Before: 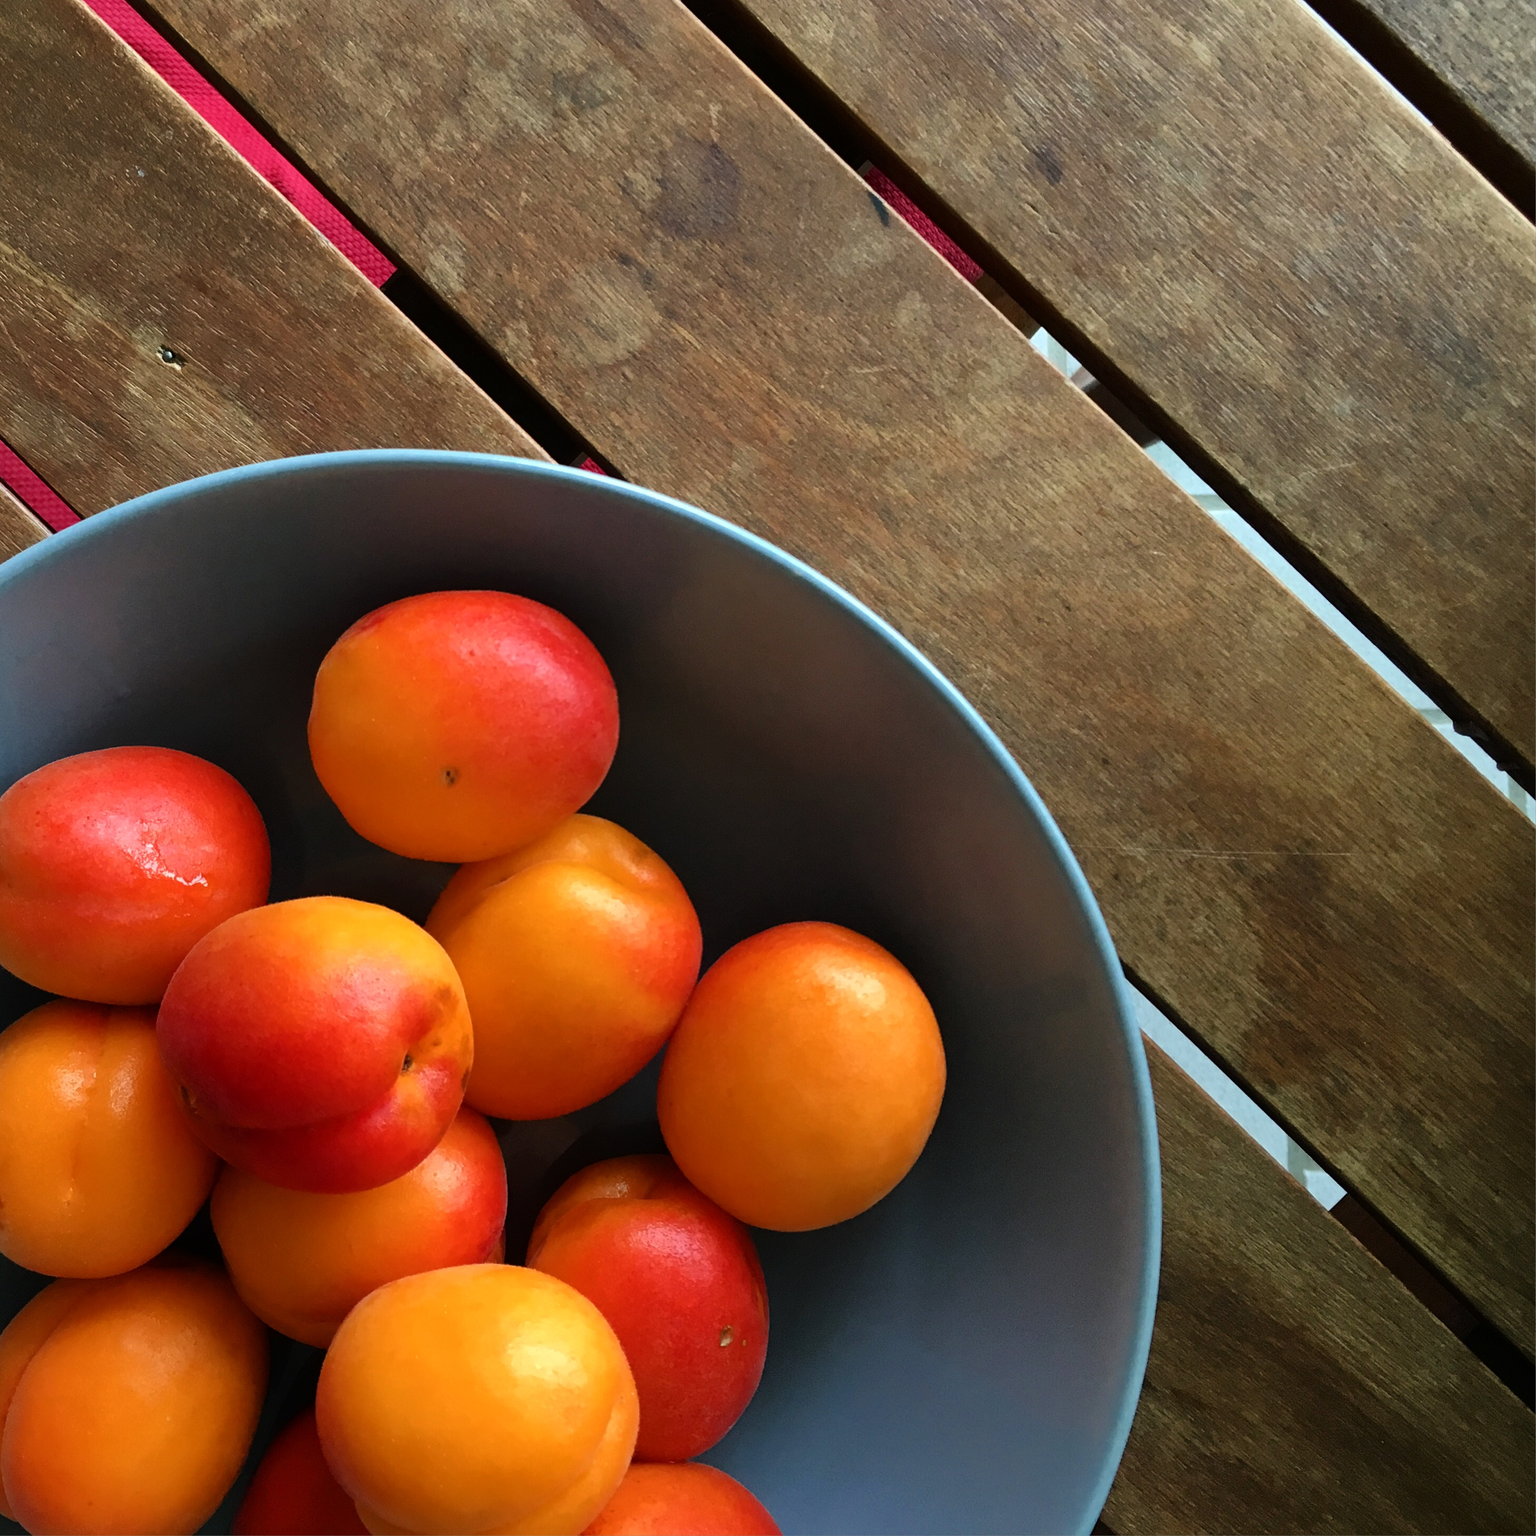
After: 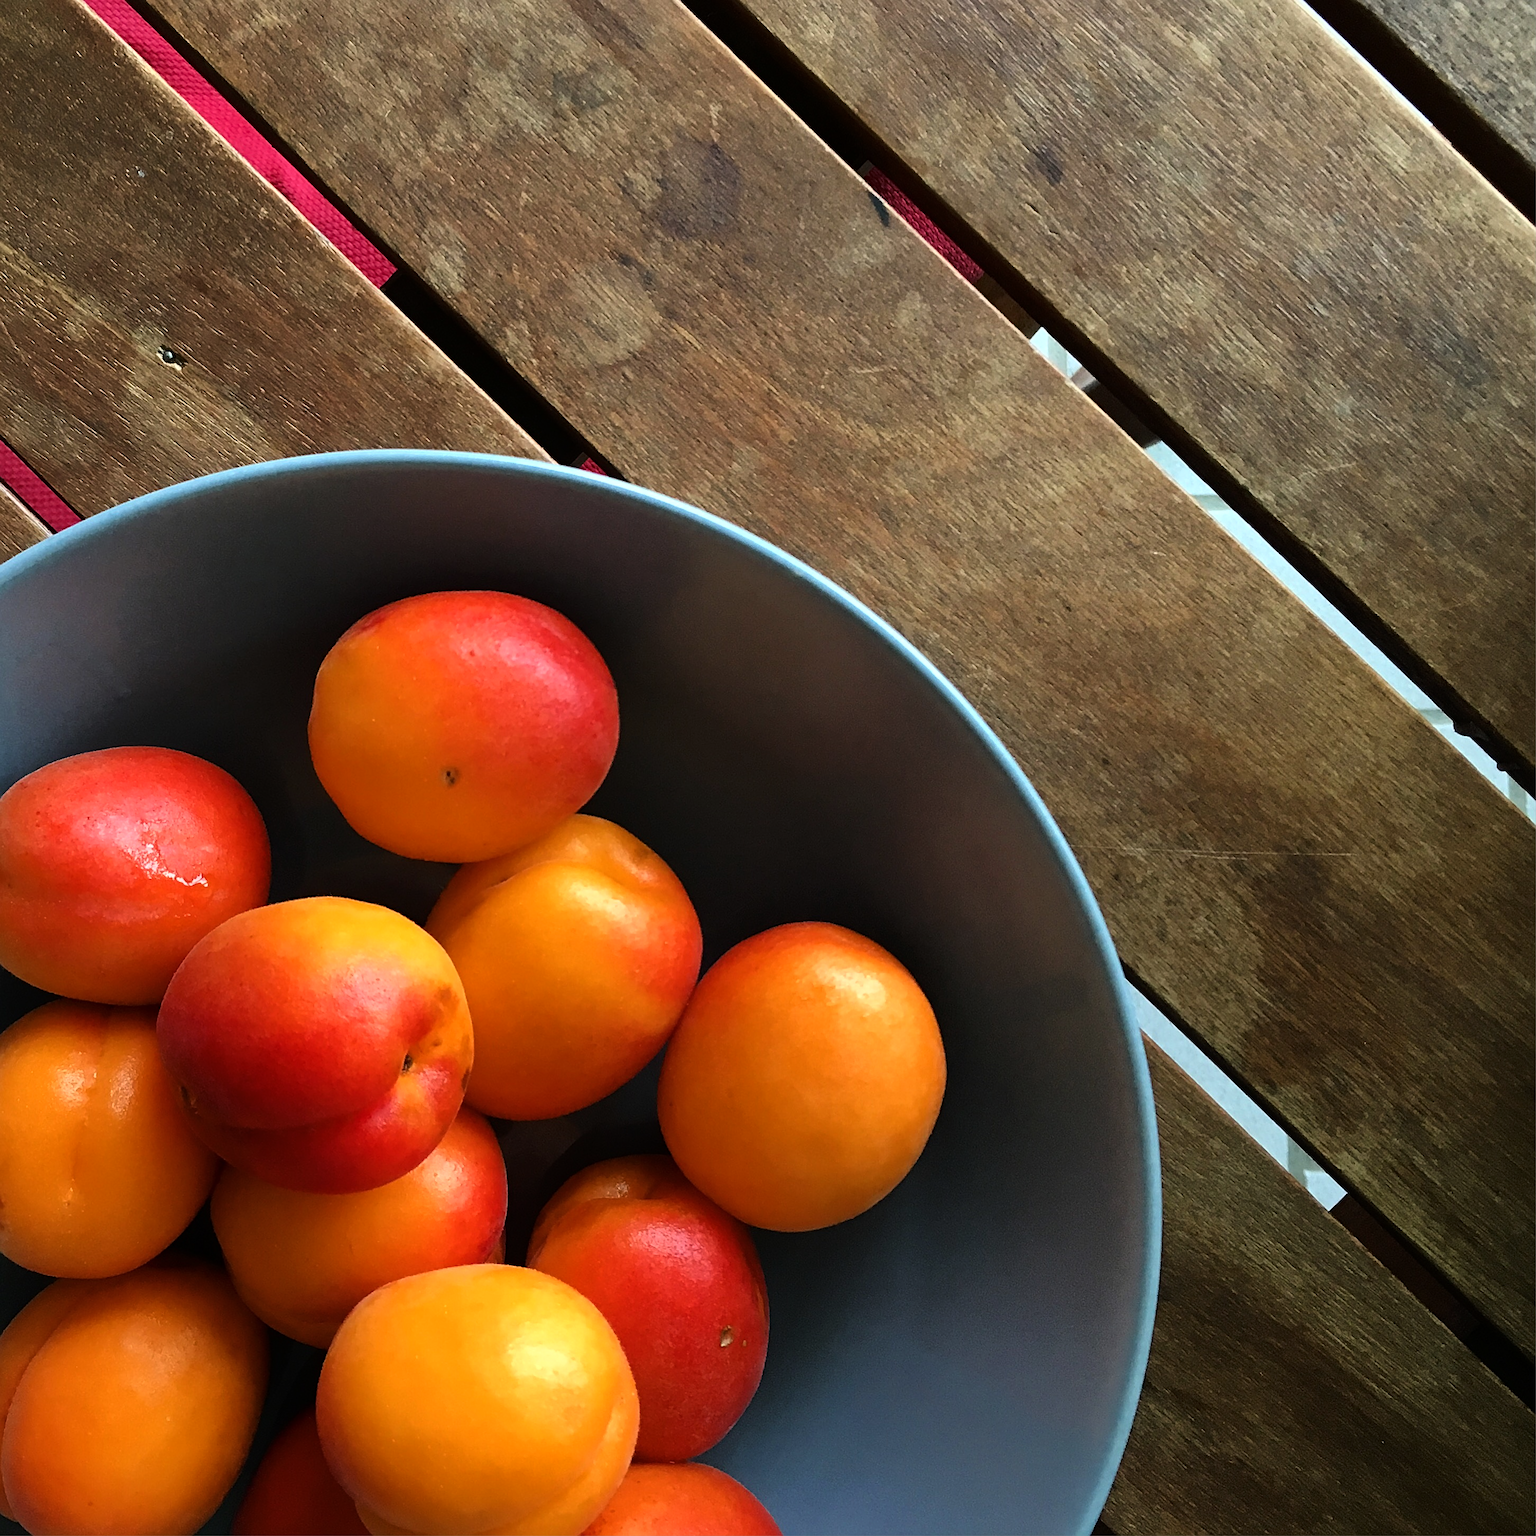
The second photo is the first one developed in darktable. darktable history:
tone curve: curves: ch0 [(0, 0) (0.003, 0.002) (0.011, 0.009) (0.025, 0.02) (0.044, 0.036) (0.069, 0.057) (0.1, 0.081) (0.136, 0.115) (0.177, 0.153) (0.224, 0.202) (0.277, 0.264) (0.335, 0.333) (0.399, 0.409) (0.468, 0.491) (0.543, 0.58) (0.623, 0.675) (0.709, 0.777) (0.801, 0.88) (0.898, 0.98) (1, 1)], color space Lab, linked channels, preserve colors none
sharpen: on, module defaults
exposure: exposure -0.153 EV, compensate exposure bias true, compensate highlight preservation false
